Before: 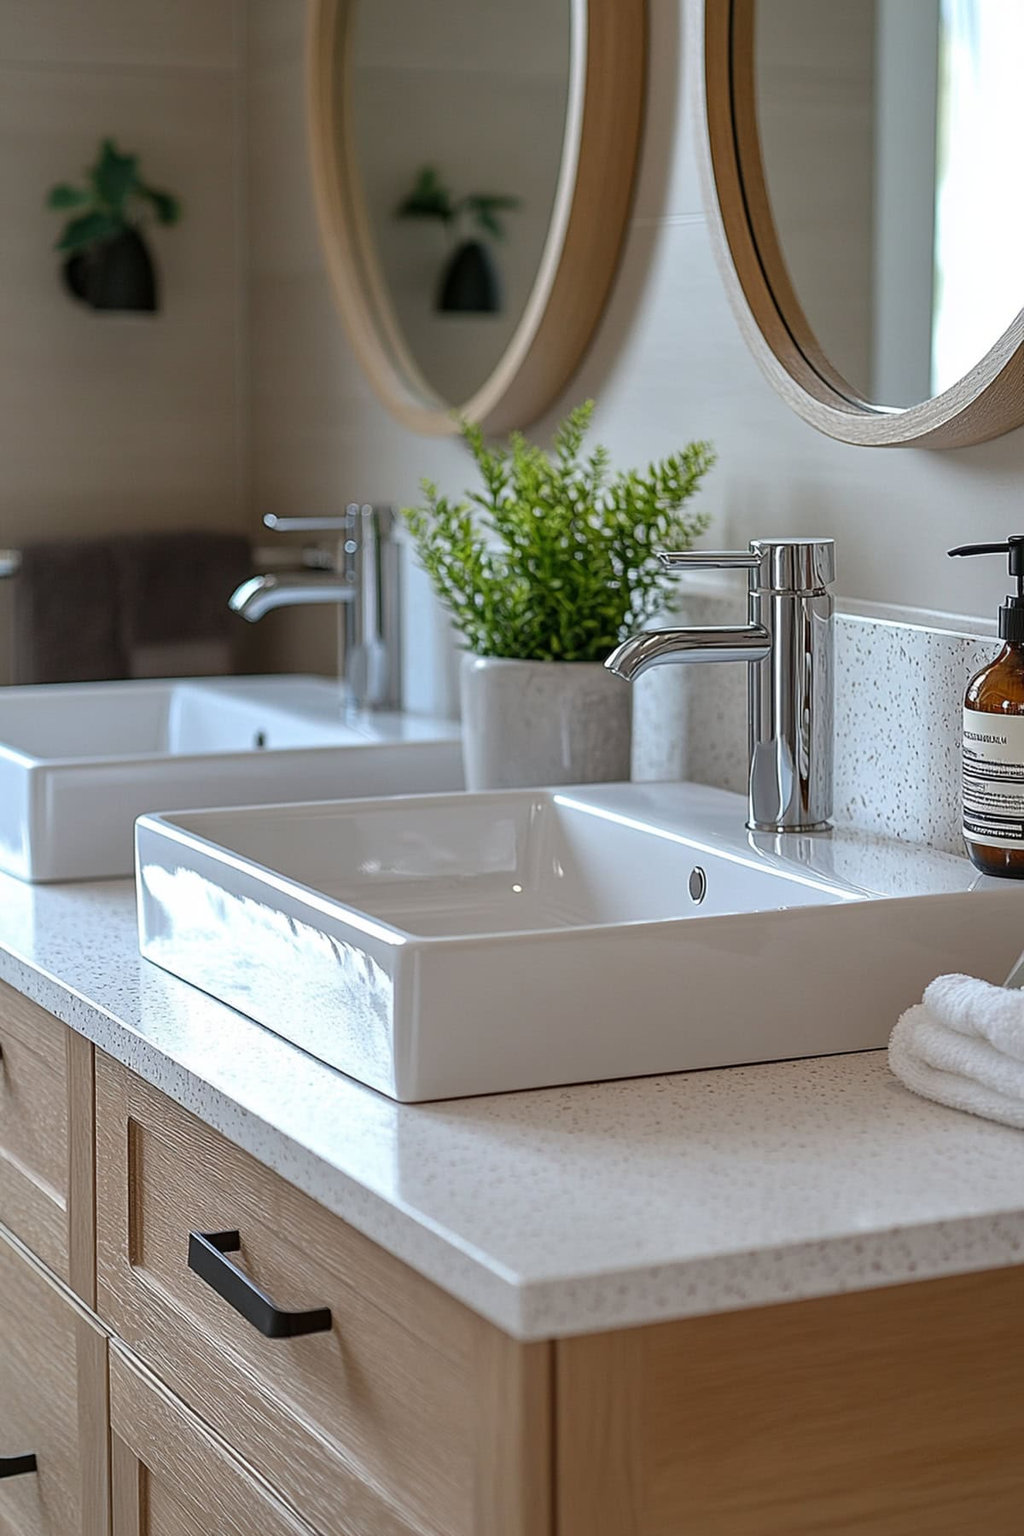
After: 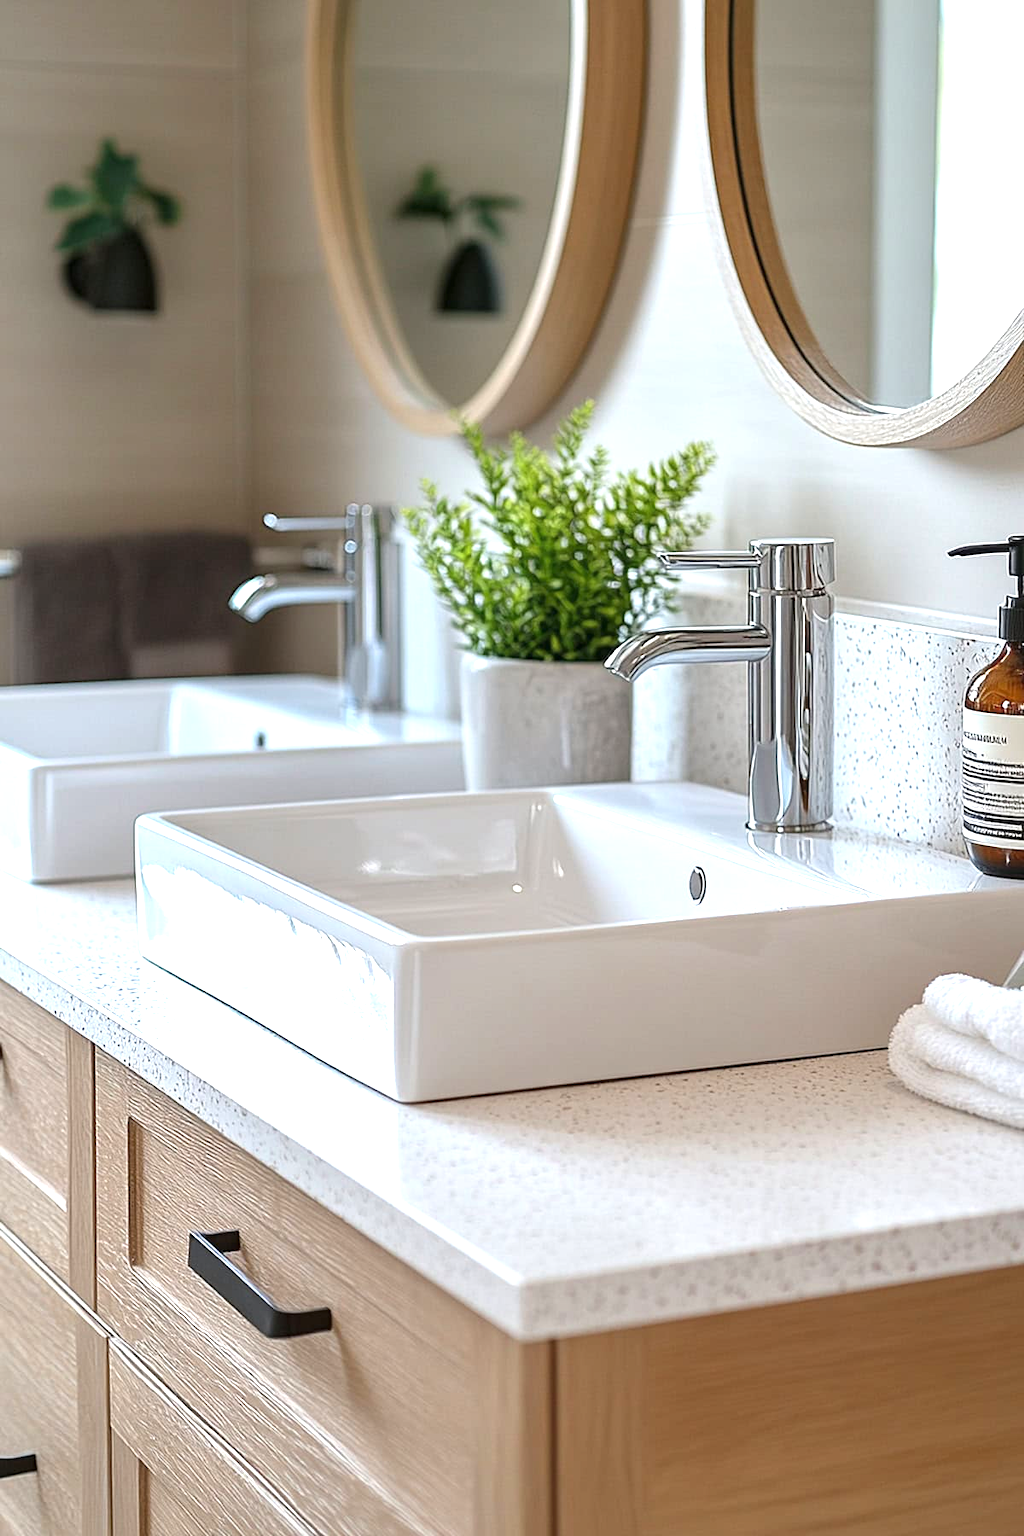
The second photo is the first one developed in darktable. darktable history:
color correction: highlights b* 0.064
exposure: black level correction 0, exposure 1 EV, compensate exposure bias true, compensate highlight preservation false
